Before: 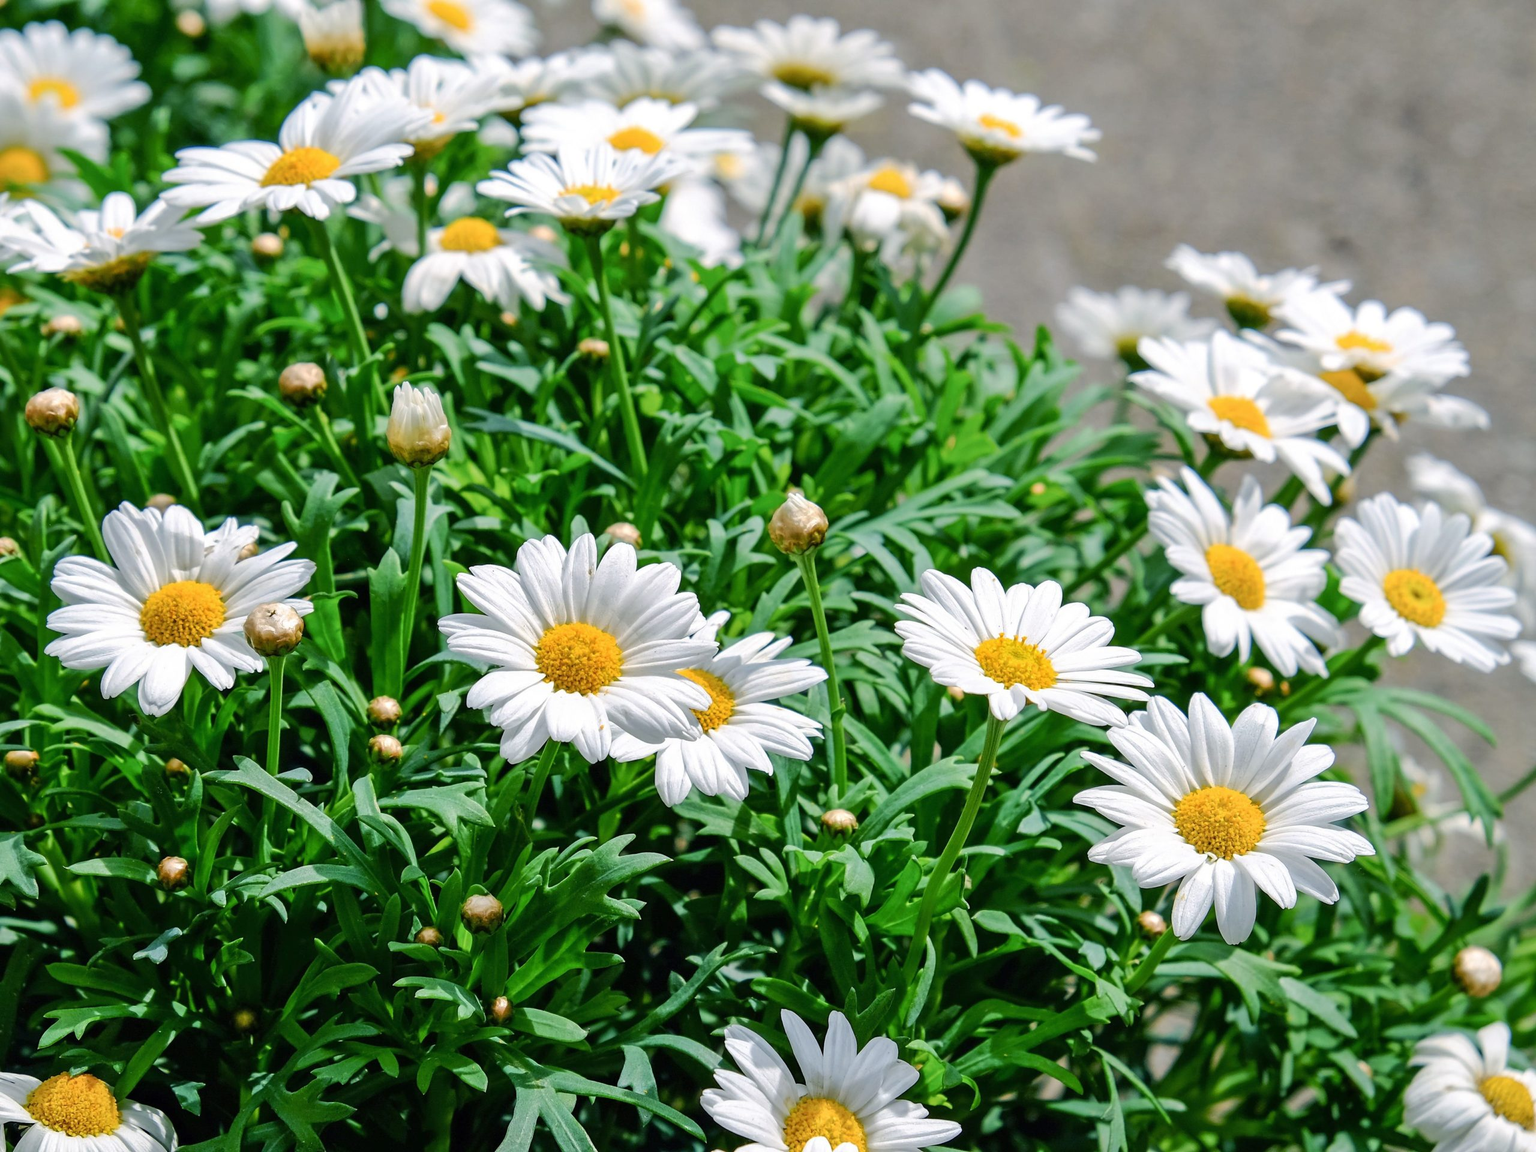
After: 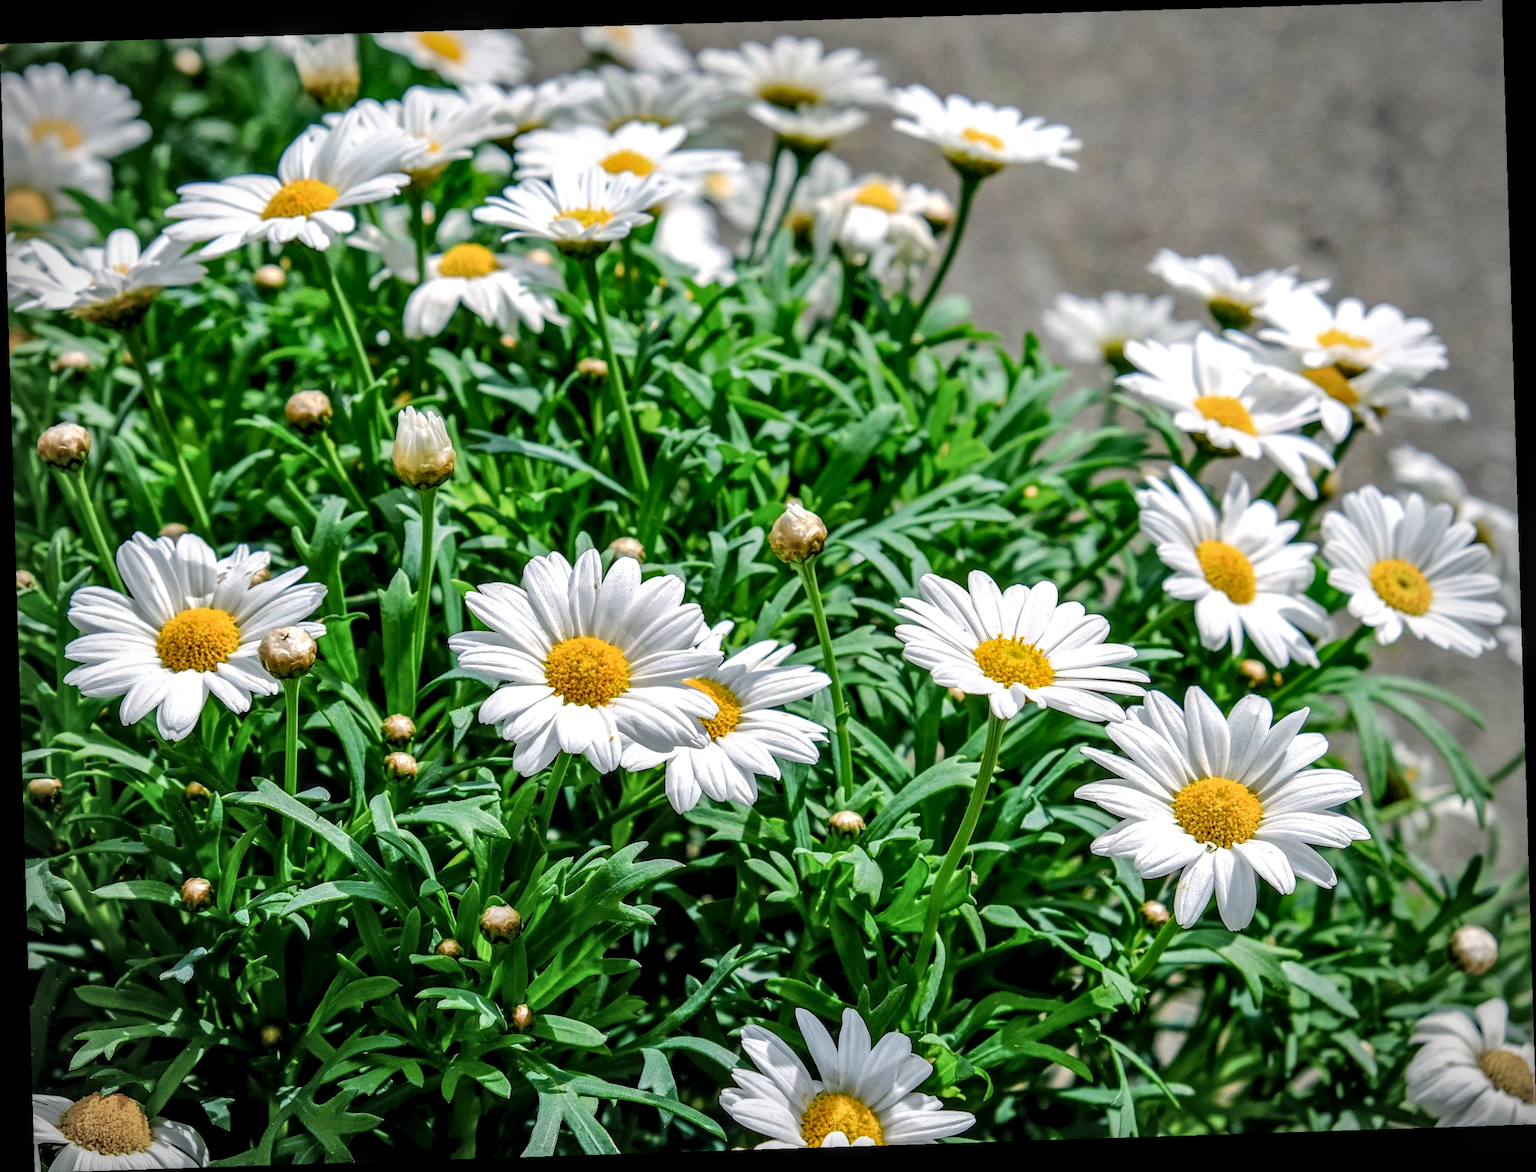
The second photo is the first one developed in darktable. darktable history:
vignetting: on, module defaults
rotate and perspective: rotation -1.77°, lens shift (horizontal) 0.004, automatic cropping off
local contrast: highlights 20%, detail 150%
